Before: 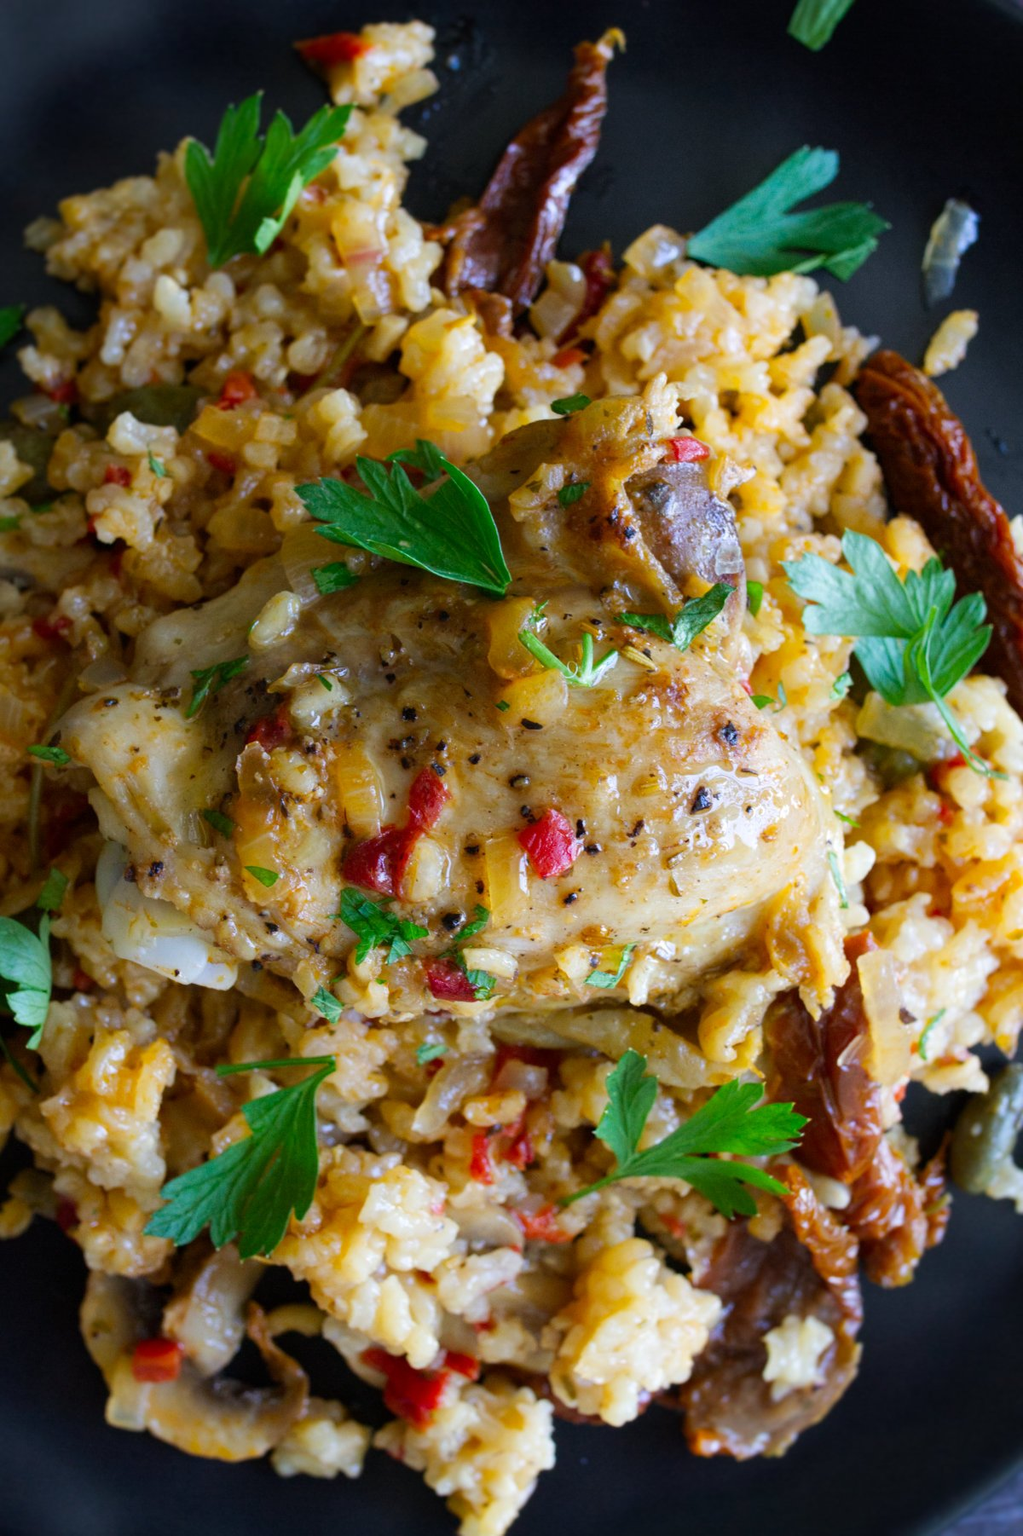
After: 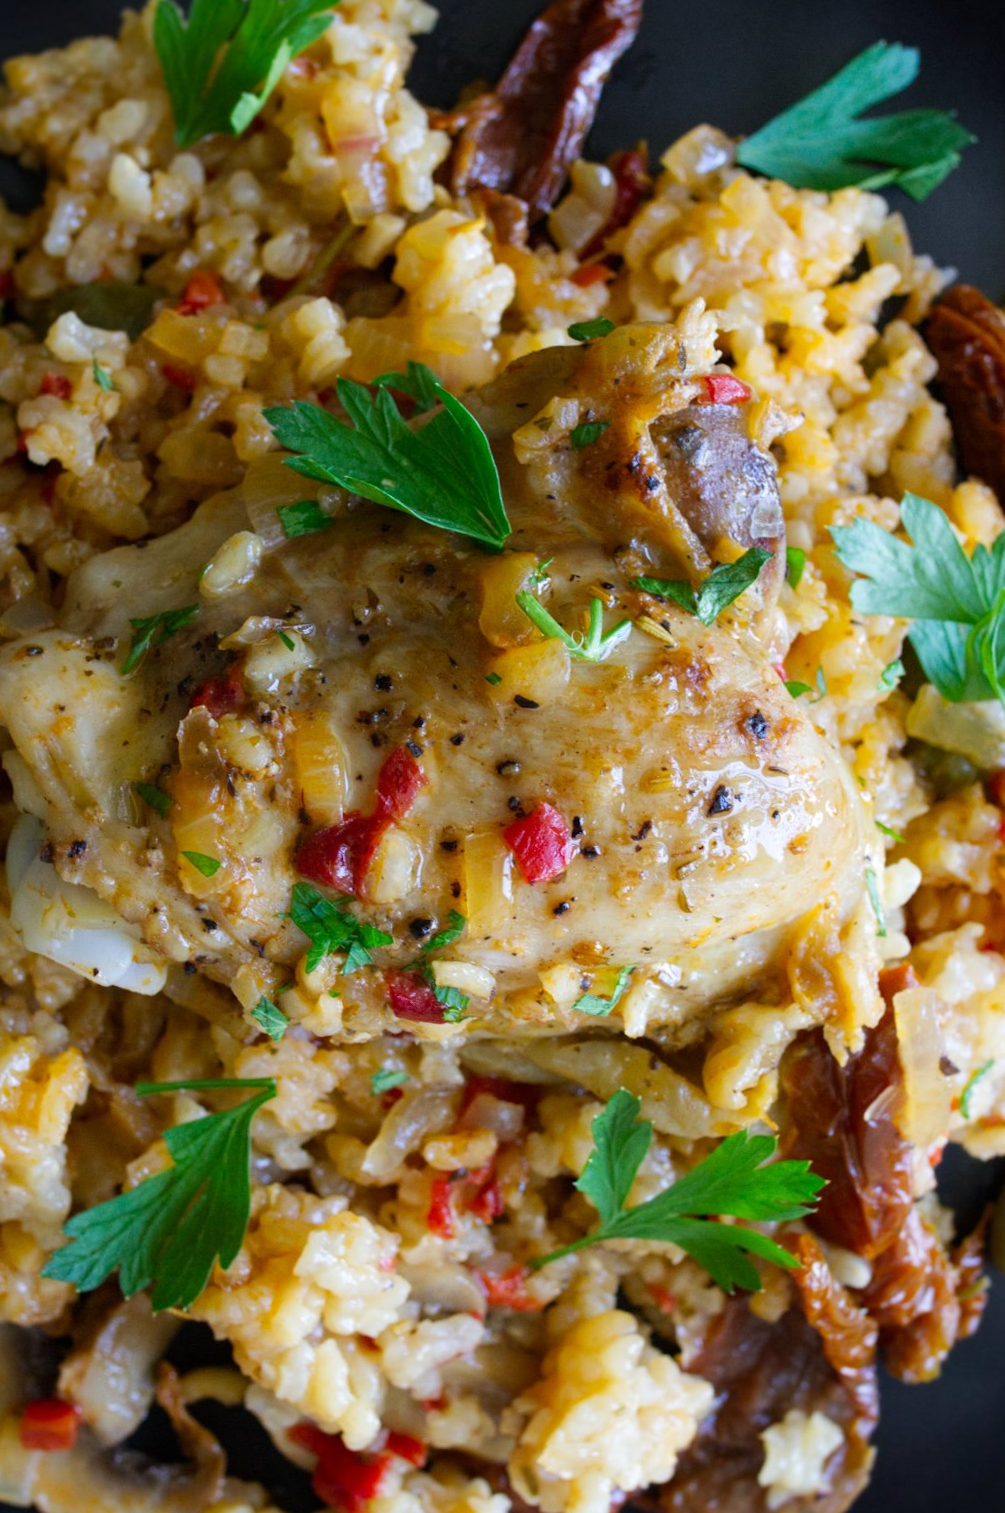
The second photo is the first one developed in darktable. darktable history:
crop and rotate: angle -2.92°, left 5.205%, top 5.169%, right 4.697%, bottom 4.512%
